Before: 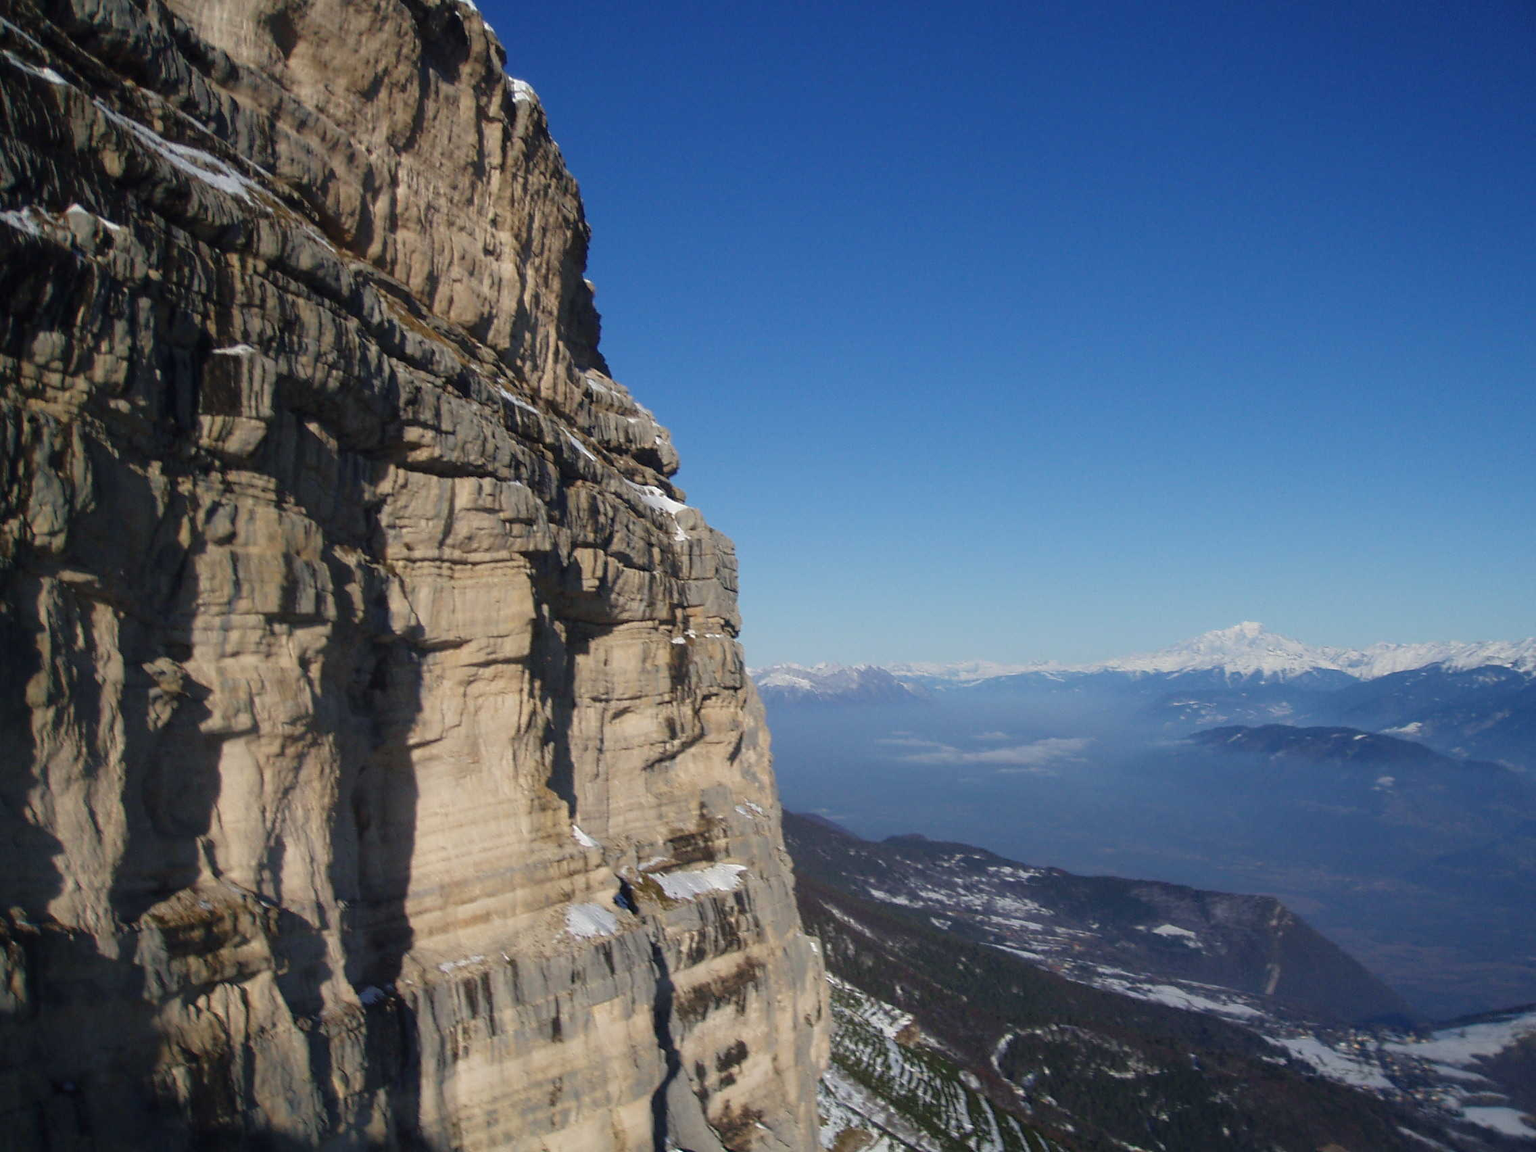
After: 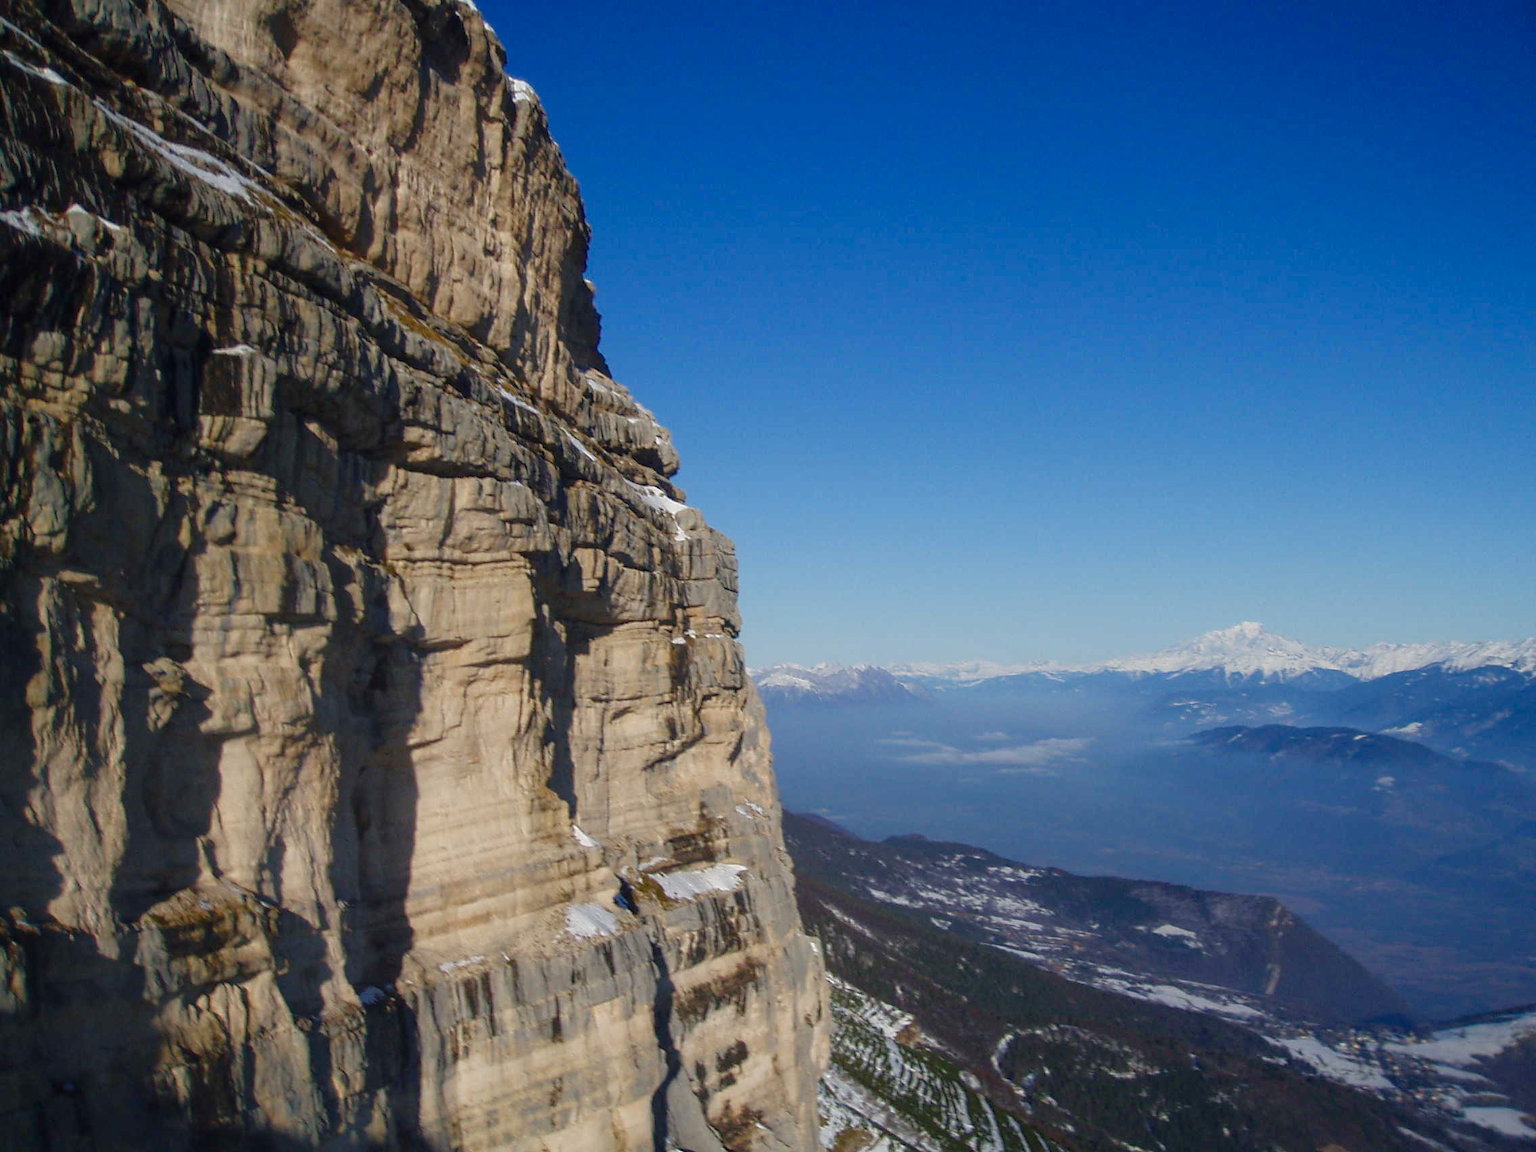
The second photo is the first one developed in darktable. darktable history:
local contrast: detail 110%
color balance rgb: perceptual saturation grading › global saturation 20%, perceptual saturation grading › highlights -25%, perceptual saturation grading › shadows 25%
